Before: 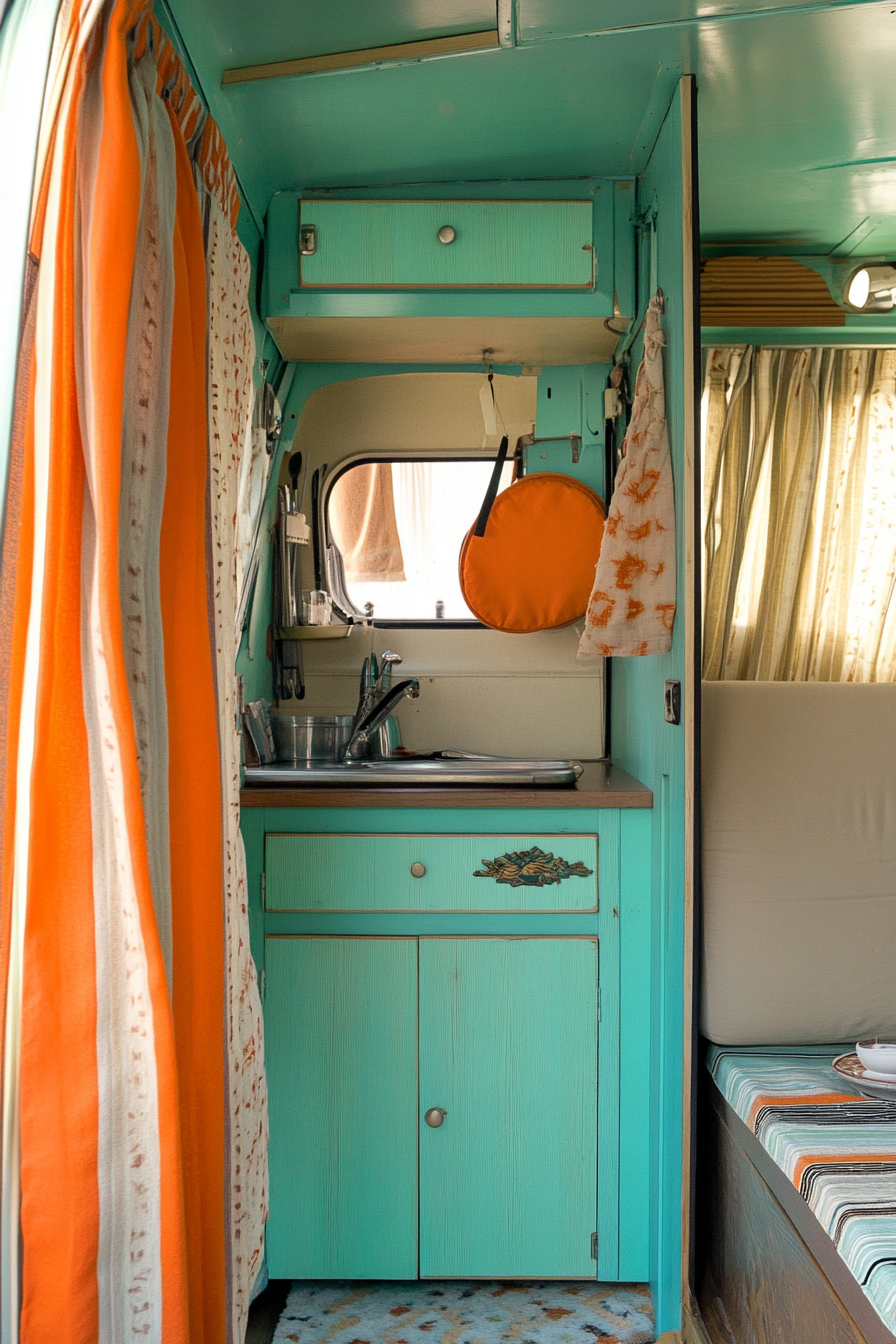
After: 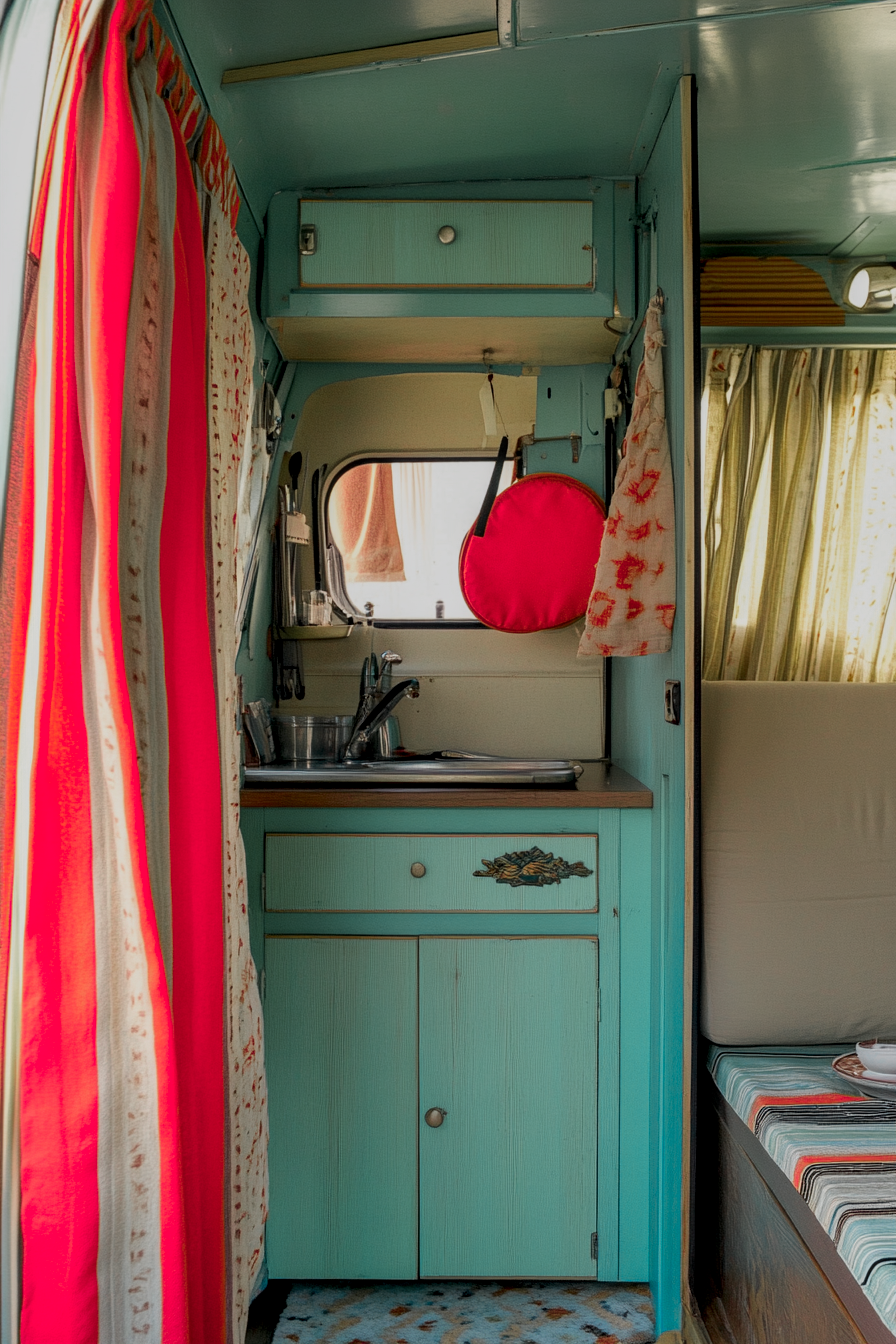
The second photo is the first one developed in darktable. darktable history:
color zones: curves: ch0 [(0, 0.533) (0.126, 0.533) (0.234, 0.533) (0.368, 0.357) (0.5, 0.5) (0.625, 0.5) (0.74, 0.637) (0.875, 0.5)]; ch1 [(0.004, 0.708) (0.129, 0.662) (0.25, 0.5) (0.375, 0.331) (0.496, 0.396) (0.625, 0.649) (0.739, 0.26) (0.875, 0.5) (1, 0.478)]; ch2 [(0, 0.409) (0.132, 0.403) (0.236, 0.558) (0.379, 0.448) (0.5, 0.5) (0.625, 0.5) (0.691, 0.39) (0.875, 0.5)]
local contrast: on, module defaults
exposure: black level correction 0, exposure -0.718 EV, compensate exposure bias true, compensate highlight preservation false
